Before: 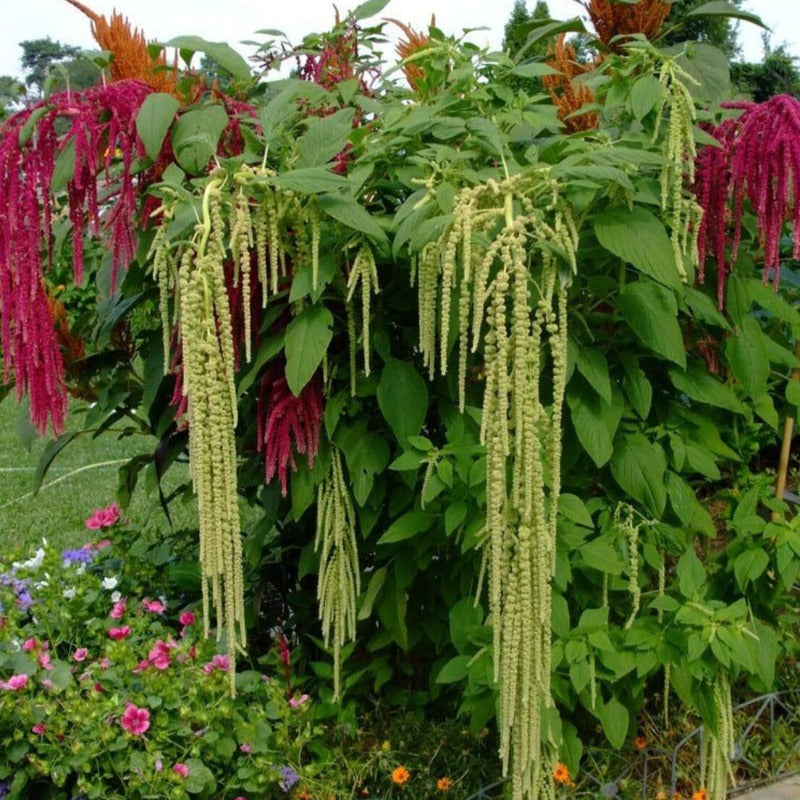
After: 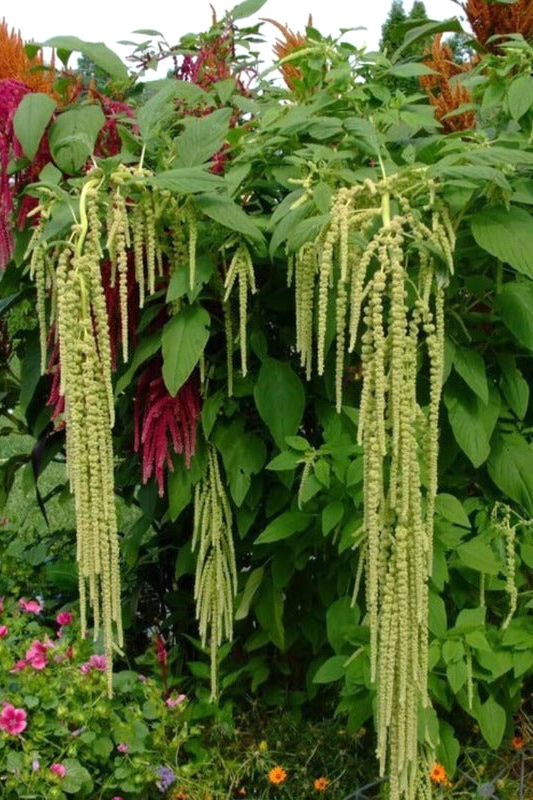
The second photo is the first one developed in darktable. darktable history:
exposure: exposure 0.161 EV, compensate highlight preservation false
crop: left 15.419%, right 17.914%
